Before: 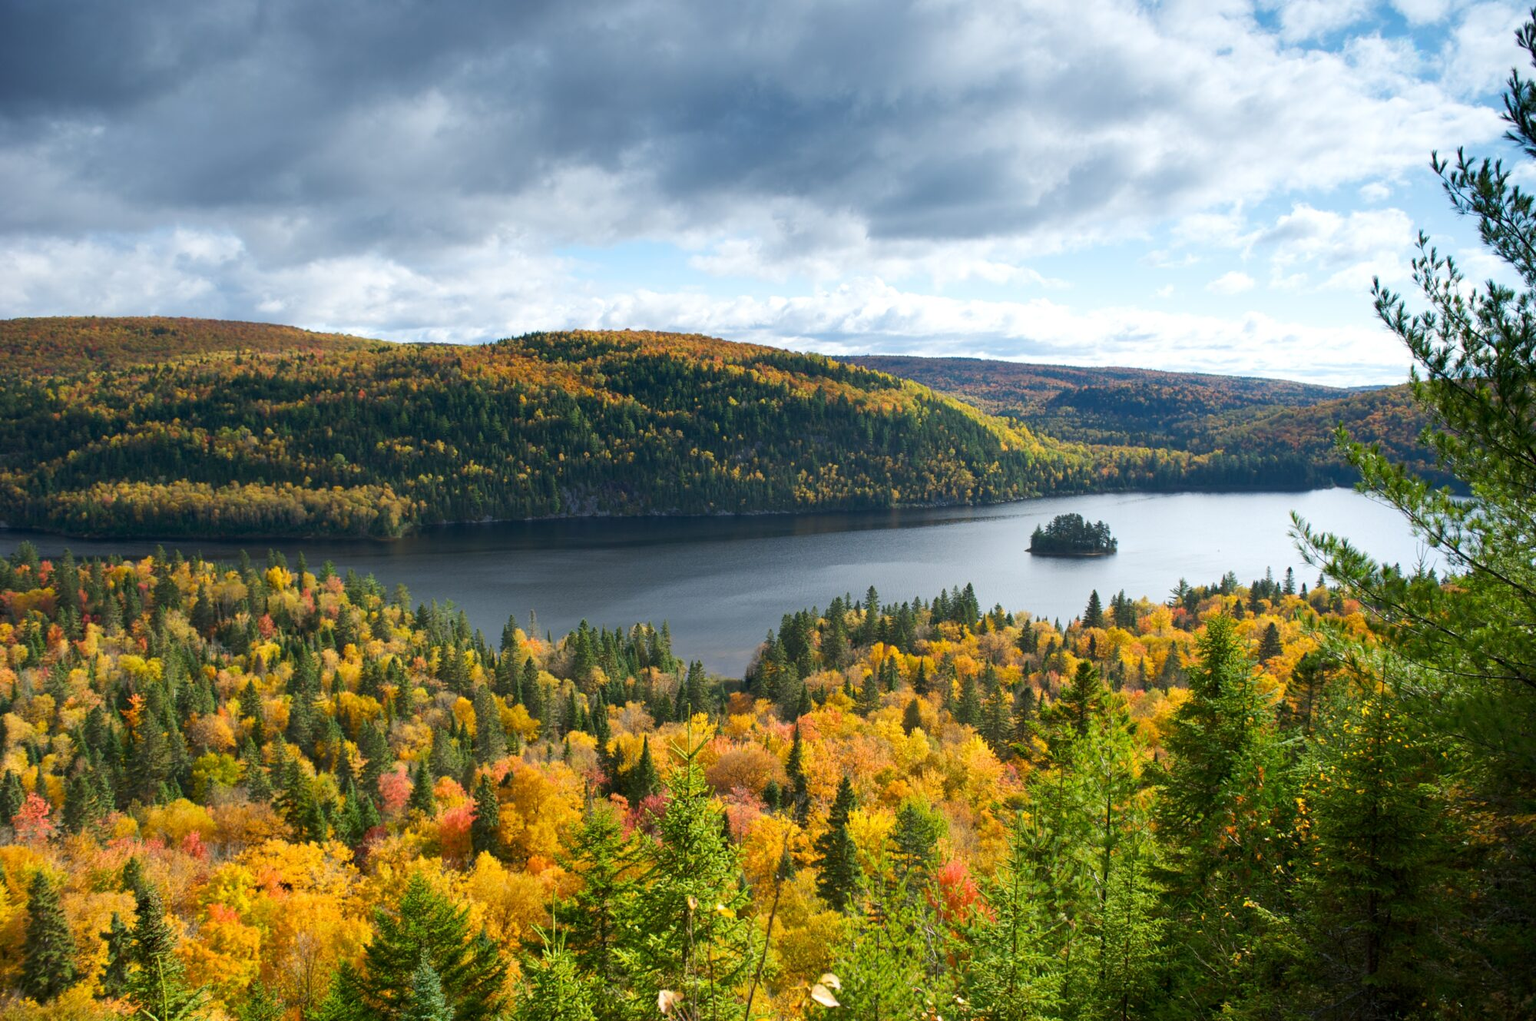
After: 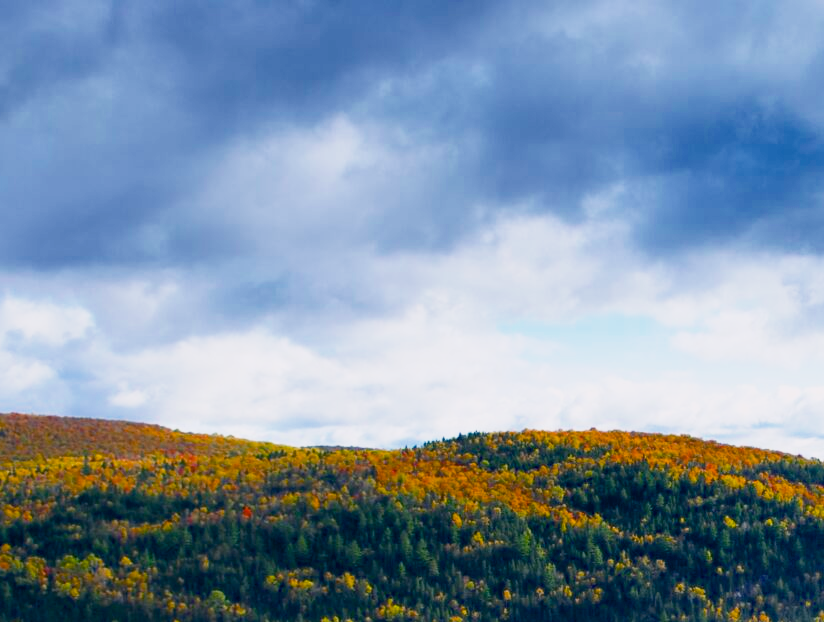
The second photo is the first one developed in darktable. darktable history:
crop and rotate: left 11.245%, top 0.055%, right 47.532%, bottom 53.112%
color balance rgb: shadows lift › luminance -22.072%, shadows lift › chroma 6.604%, shadows lift › hue 269.05°, highlights gain › chroma 1.502%, highlights gain › hue 307.5°, perceptual saturation grading › global saturation 31.215%, perceptual brilliance grading › global brilliance 2.444%, perceptual brilliance grading › highlights -3.891%, global vibrance 16.592%, saturation formula JzAzBz (2021)
base curve: curves: ch0 [(0, 0) (0.088, 0.125) (0.176, 0.251) (0.354, 0.501) (0.613, 0.749) (1, 0.877)], preserve colors none
